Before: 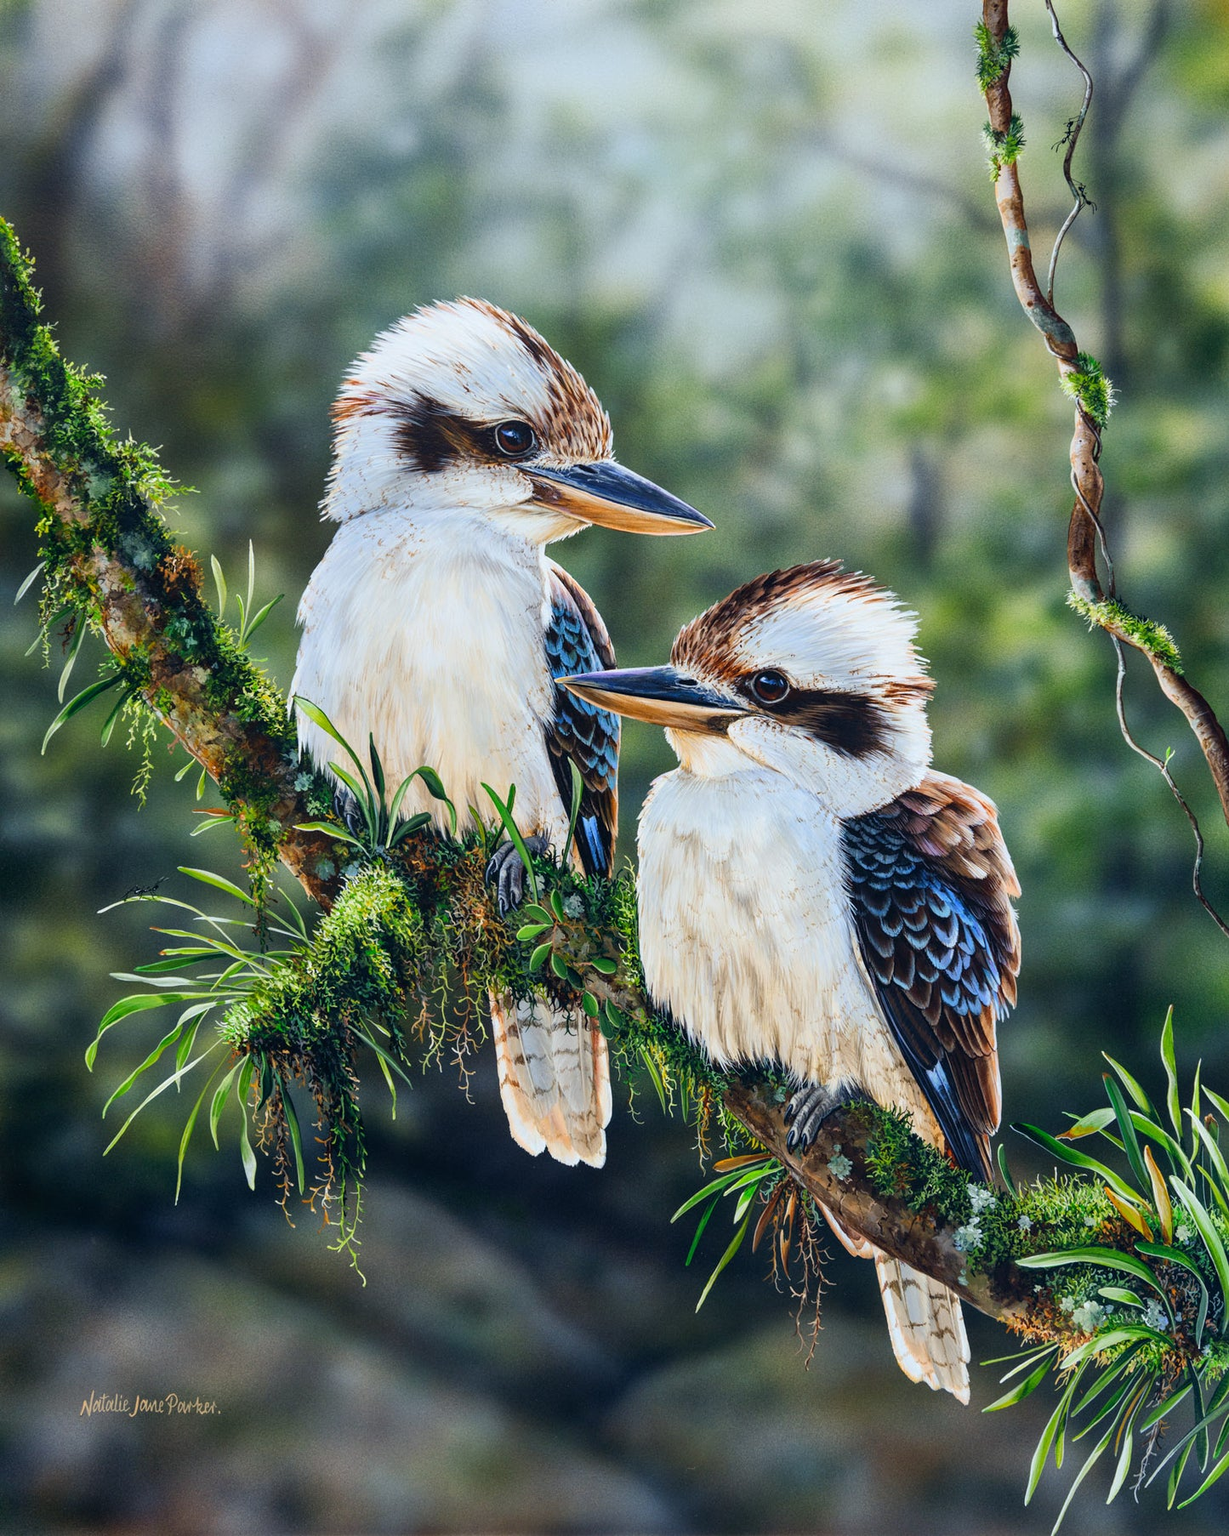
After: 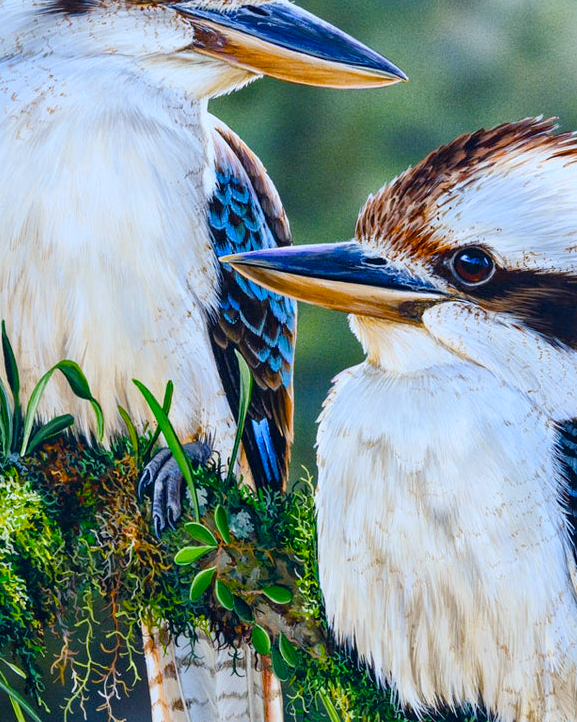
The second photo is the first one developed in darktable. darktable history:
crop: left 30%, top 30%, right 30%, bottom 30%
color balance rgb: perceptual saturation grading › global saturation 35%, perceptual saturation grading › highlights -30%, perceptual saturation grading › shadows 35%, perceptual brilliance grading › global brilliance 3%, perceptual brilliance grading › highlights -3%, perceptual brilliance grading › shadows 3%
white balance: red 0.954, blue 1.079
